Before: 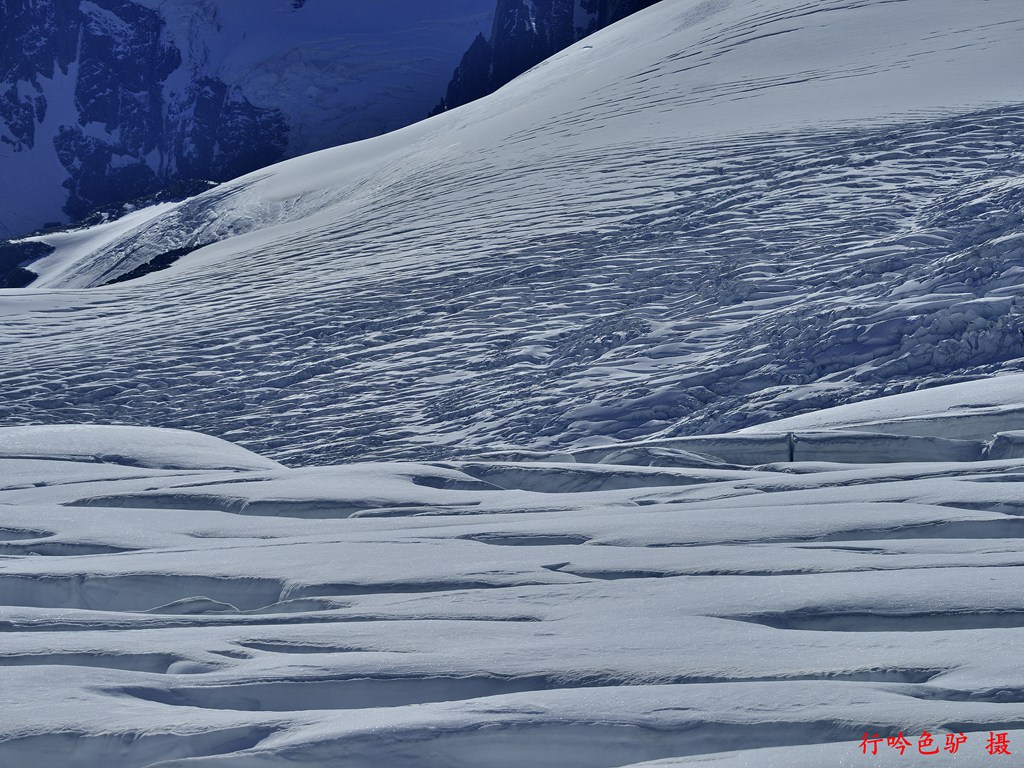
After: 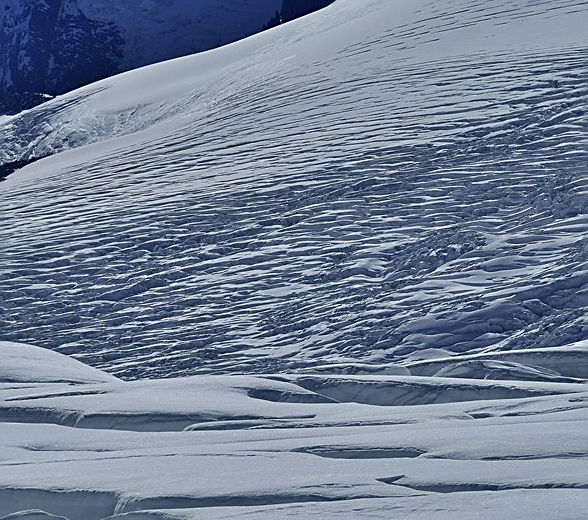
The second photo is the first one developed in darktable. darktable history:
crop: left 16.203%, top 11.44%, right 26.281%, bottom 20.809%
sharpen: on, module defaults
